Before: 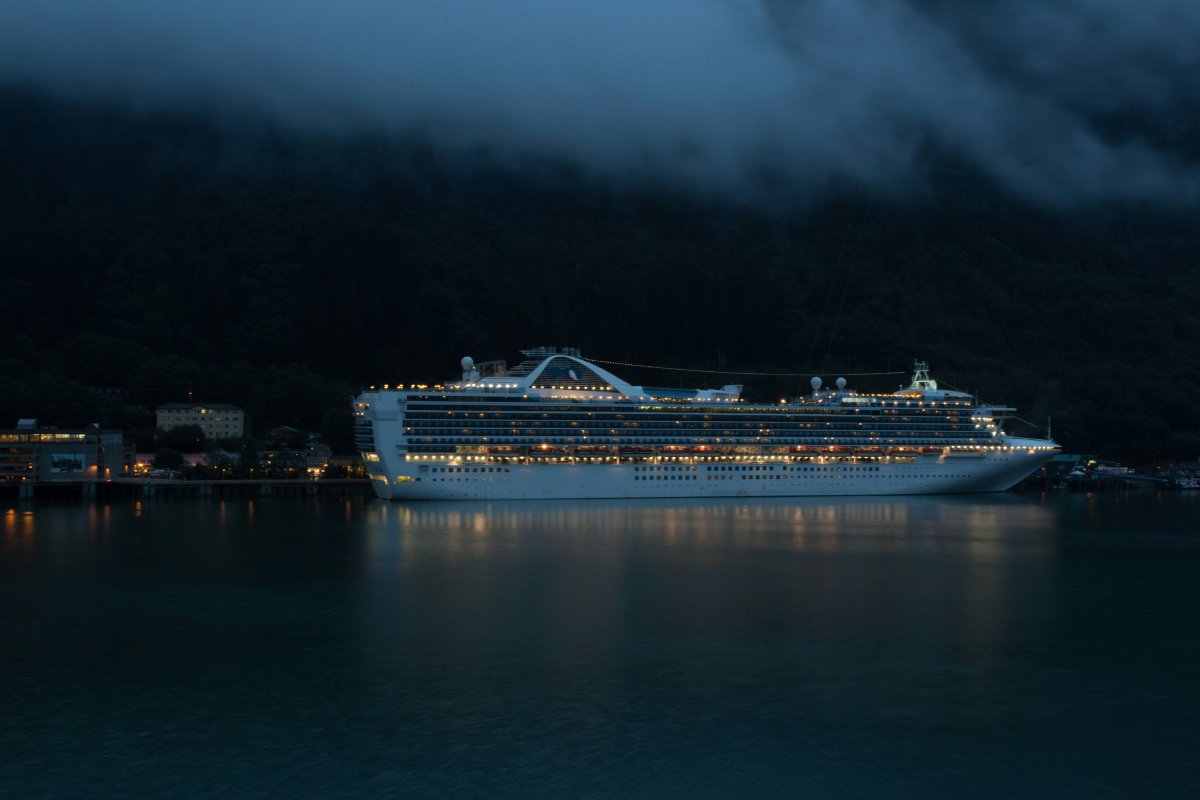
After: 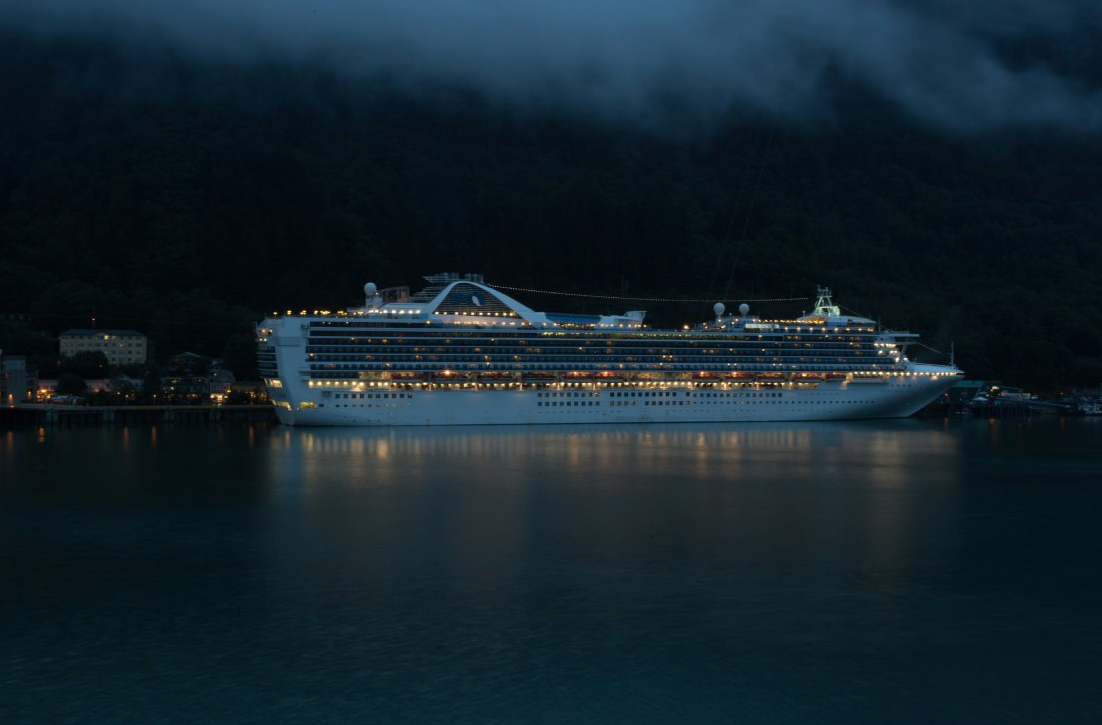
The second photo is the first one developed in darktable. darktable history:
crop and rotate: left 8.138%, top 9.311%
